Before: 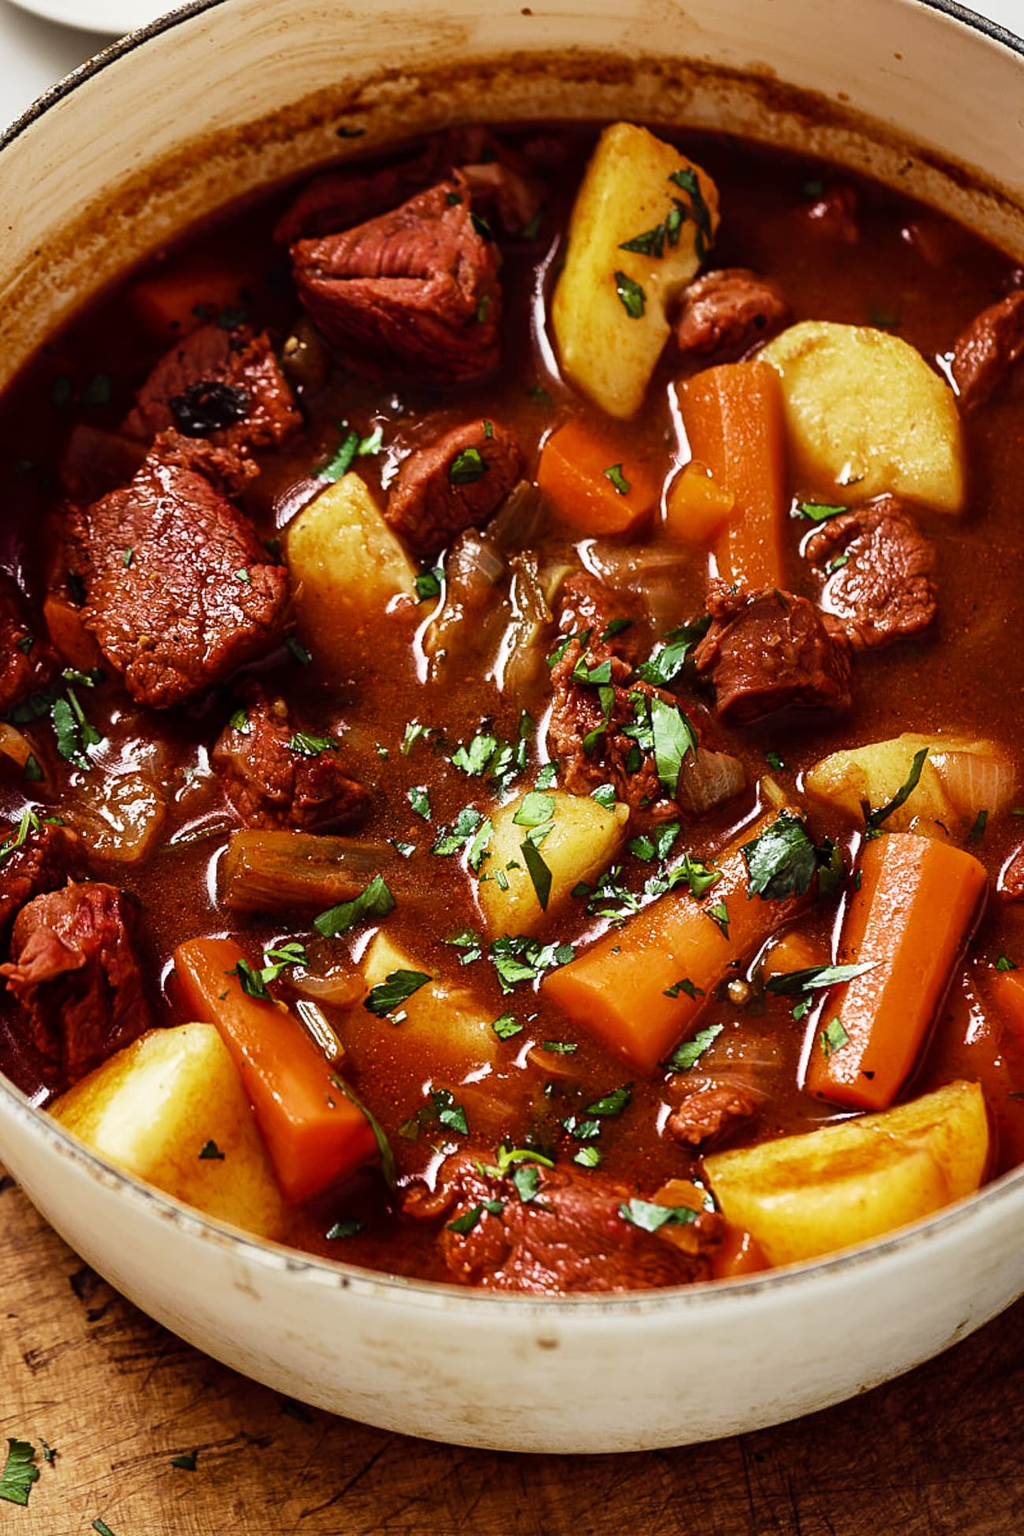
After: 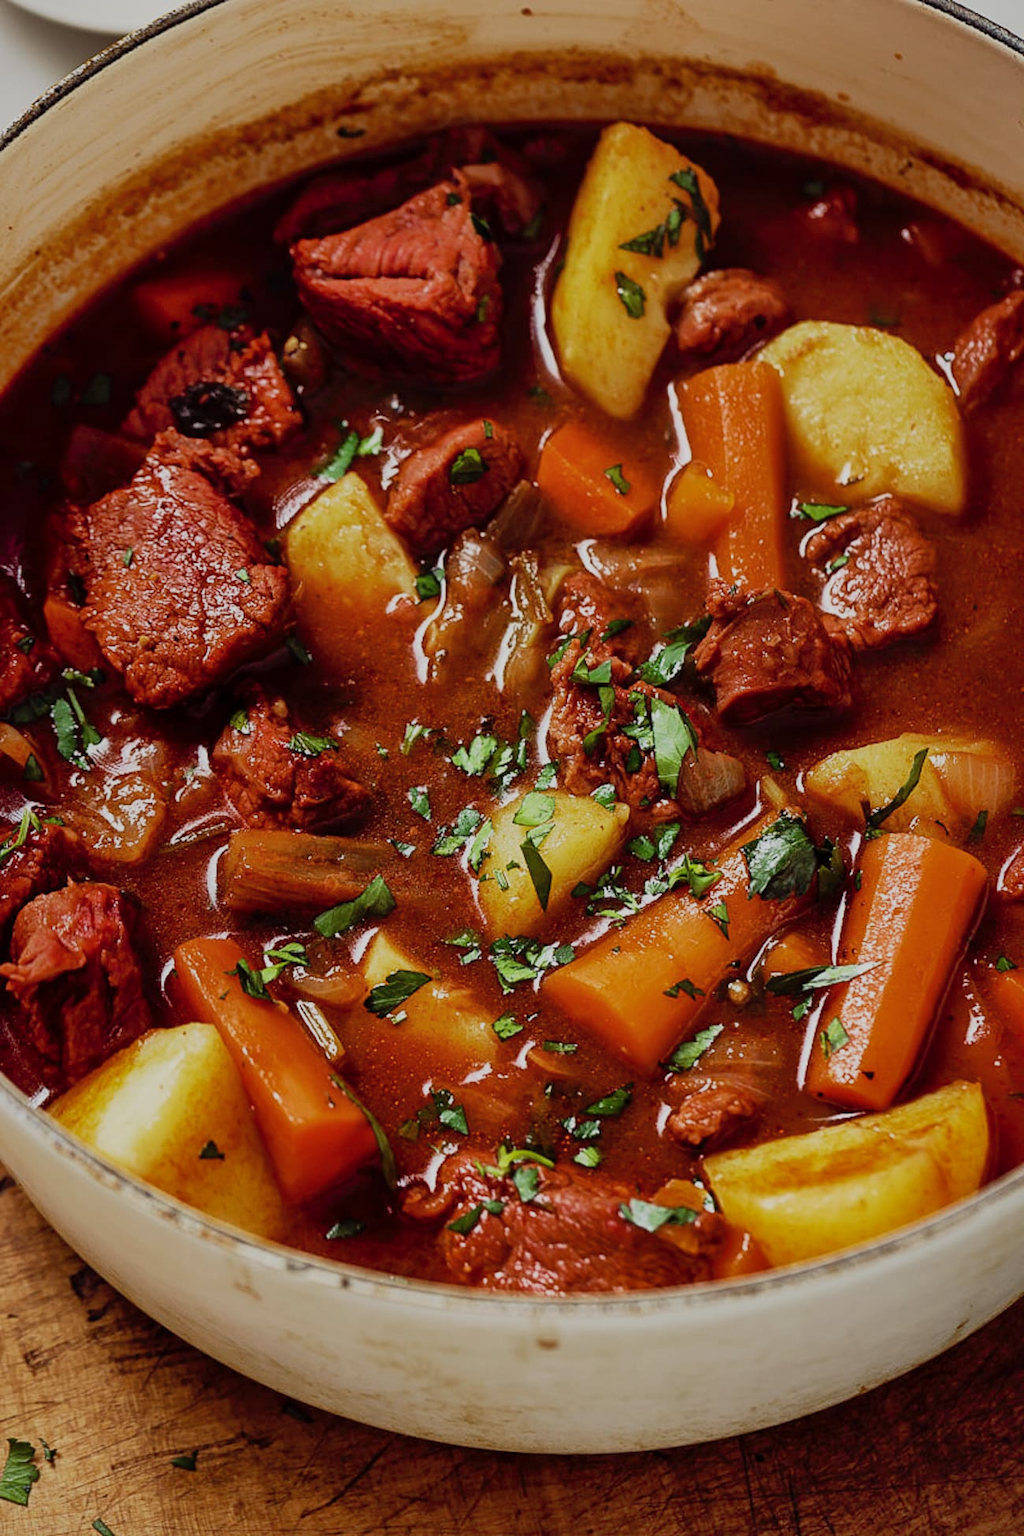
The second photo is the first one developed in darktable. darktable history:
exposure: exposure -0.494 EV, compensate highlight preservation false
shadows and highlights: on, module defaults
